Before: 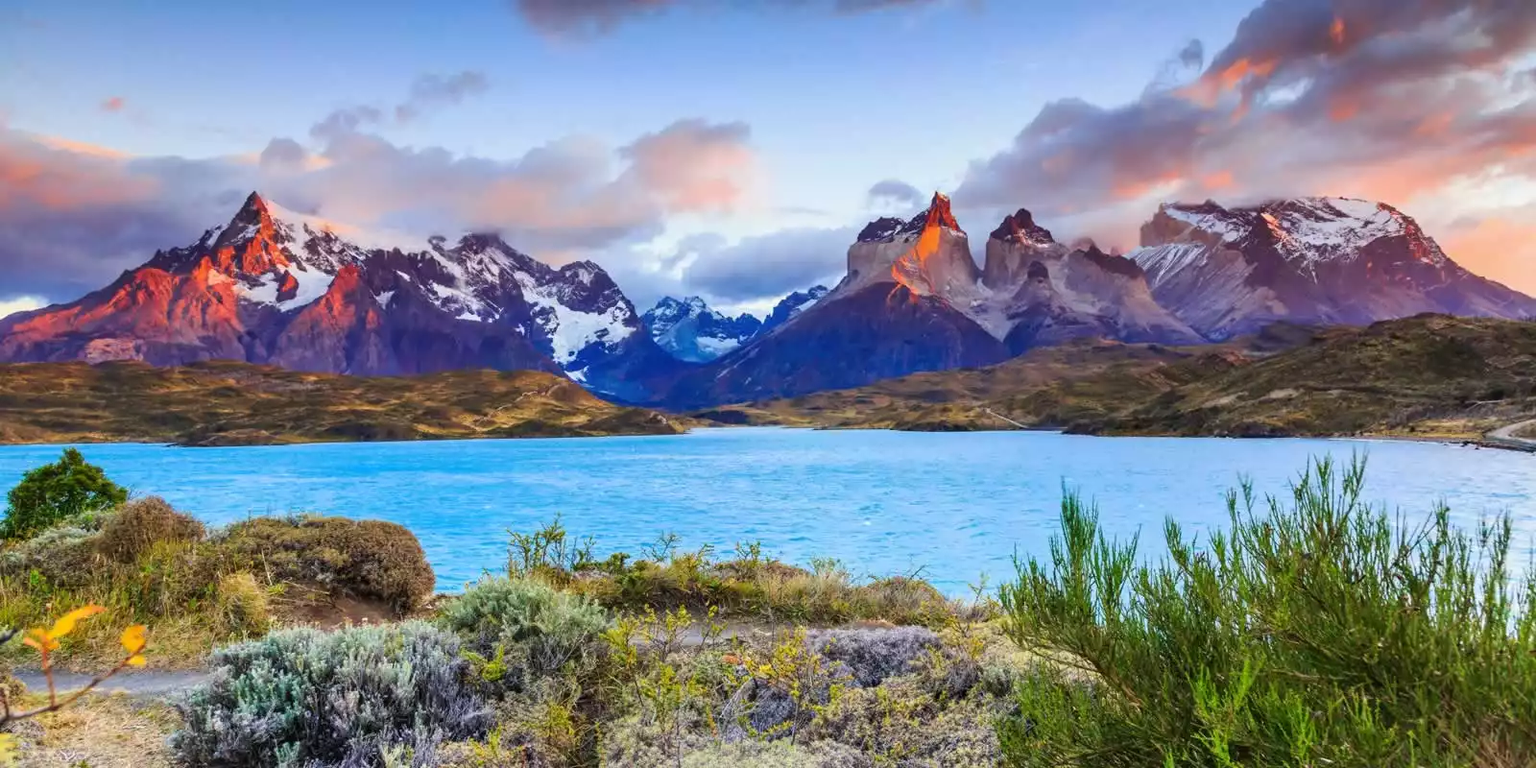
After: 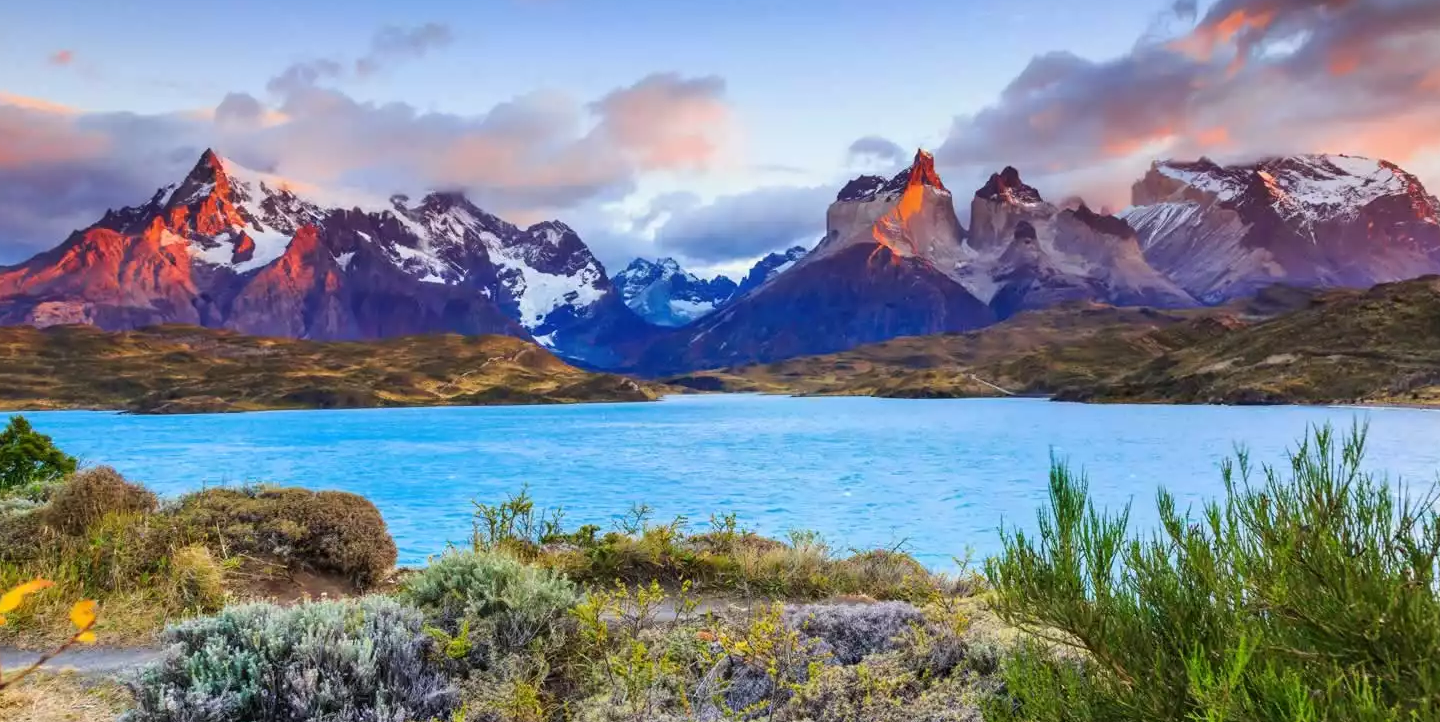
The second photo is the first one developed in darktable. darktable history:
crop: left 3.559%, top 6.482%, right 6.381%, bottom 3.179%
